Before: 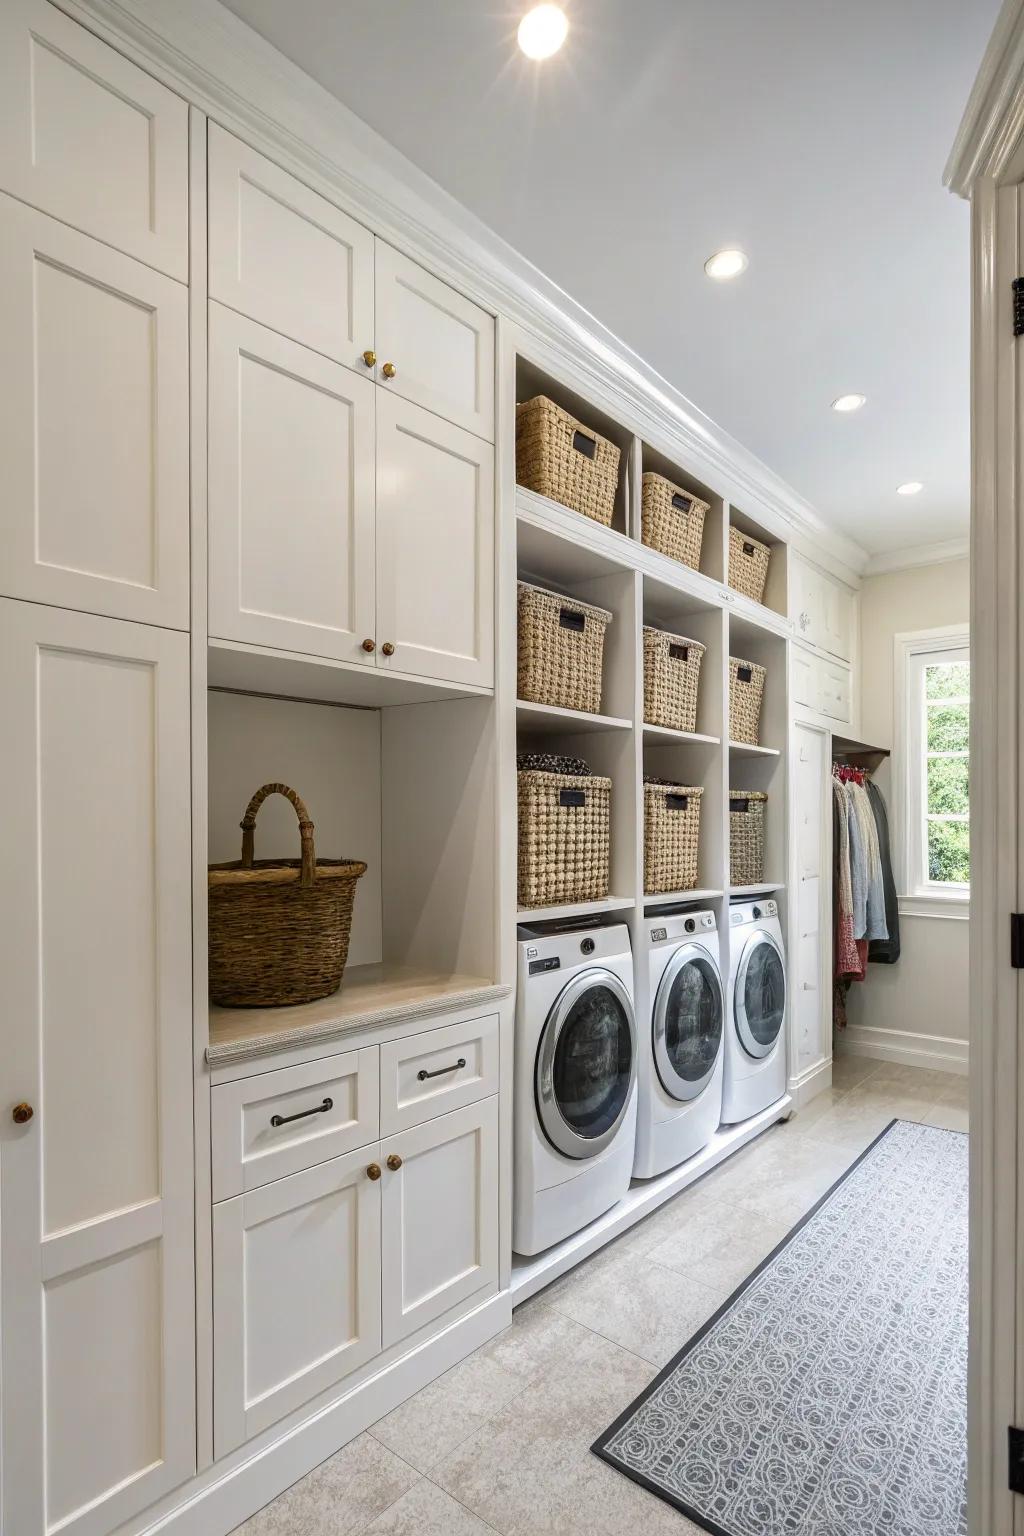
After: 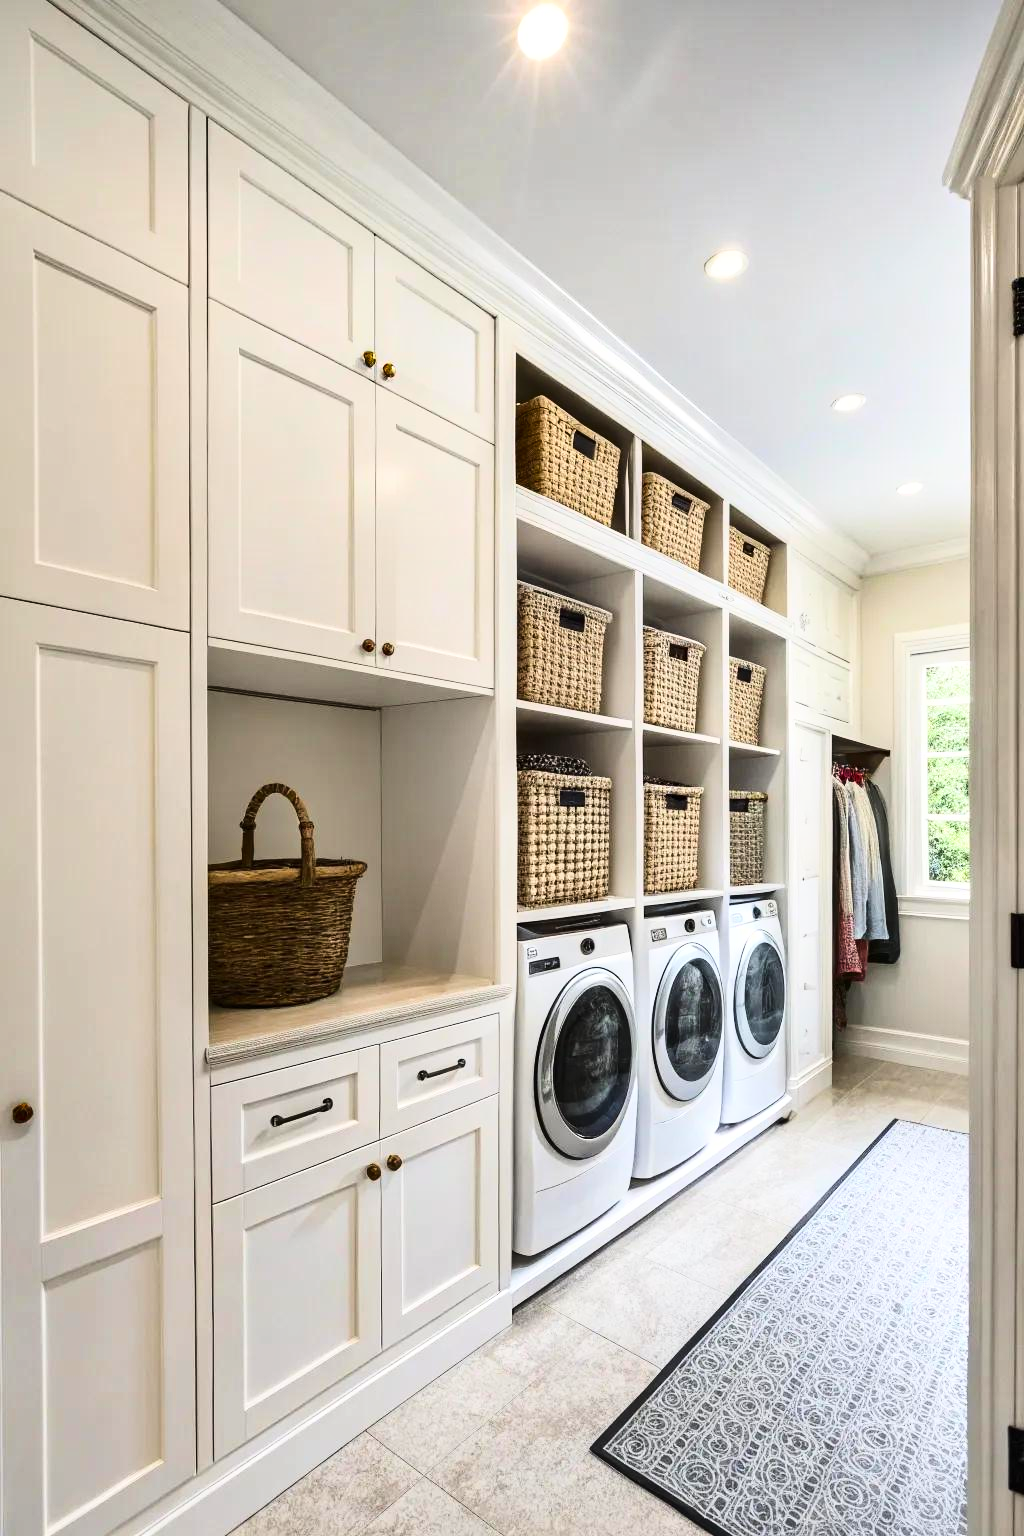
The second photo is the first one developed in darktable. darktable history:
base curve: curves: ch0 [(0, 0) (0.036, 0.037) (0.121, 0.228) (0.46, 0.76) (0.859, 0.983) (1, 1)]
shadows and highlights: low approximation 0.01, soften with gaussian
